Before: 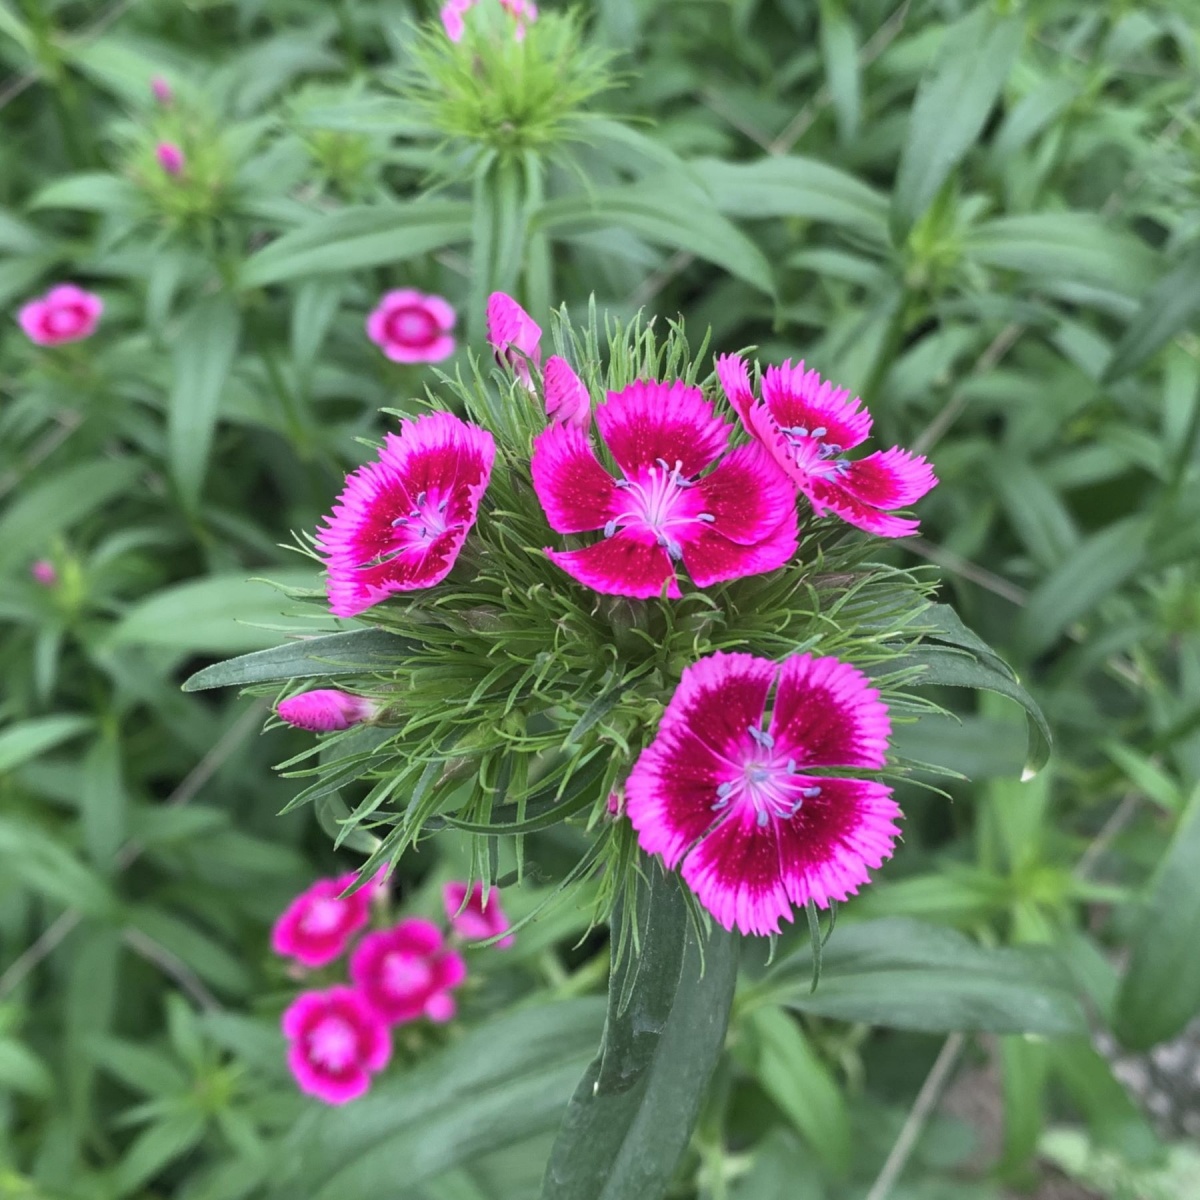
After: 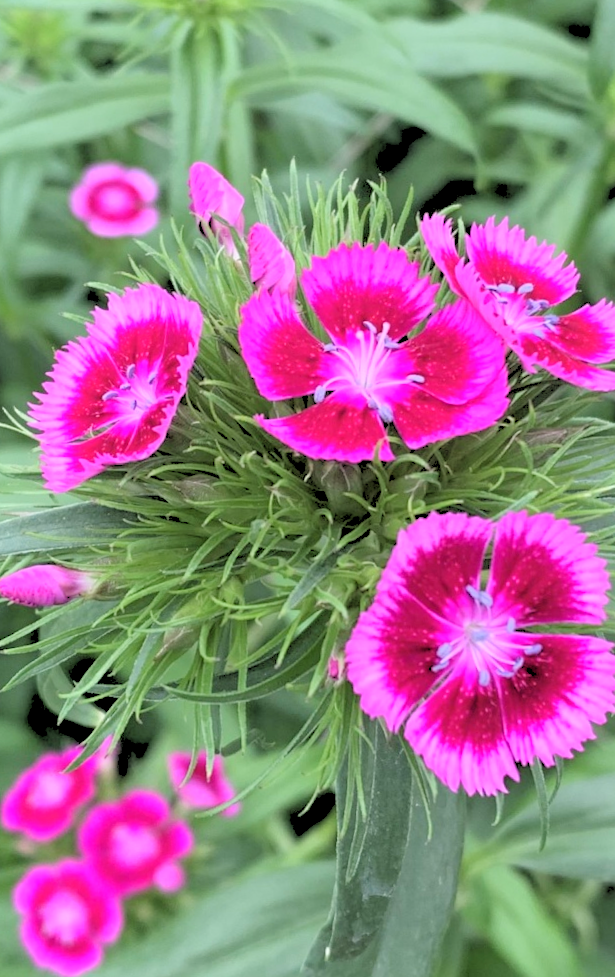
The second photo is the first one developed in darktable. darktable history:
crop and rotate: angle 0.02°, left 24.353%, top 13.219%, right 26.156%, bottom 8.224%
rgb levels: levels [[0.027, 0.429, 0.996], [0, 0.5, 1], [0, 0.5, 1]]
rotate and perspective: rotation -2.22°, lens shift (horizontal) -0.022, automatic cropping off
